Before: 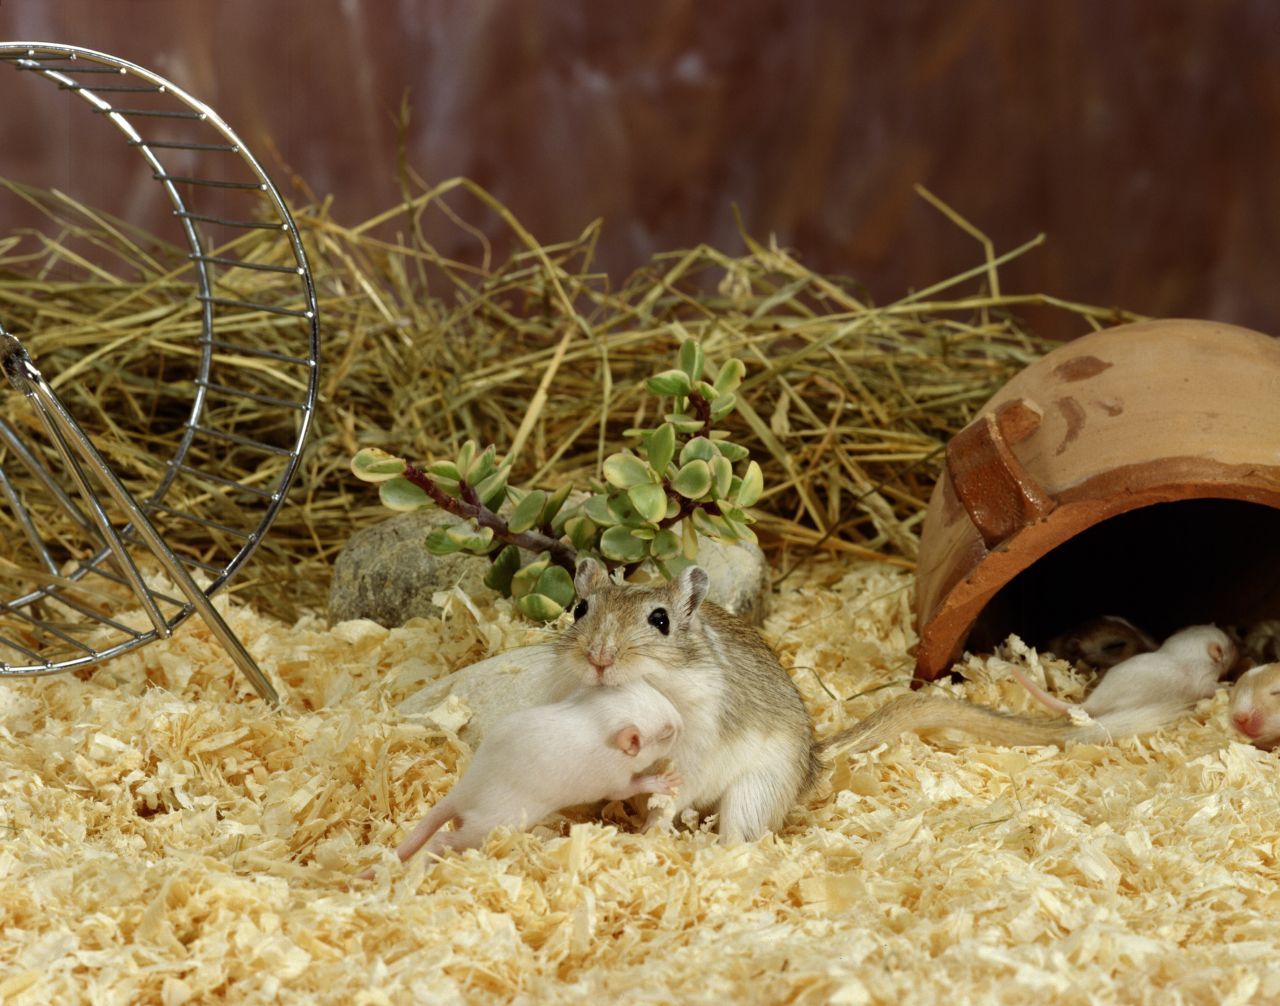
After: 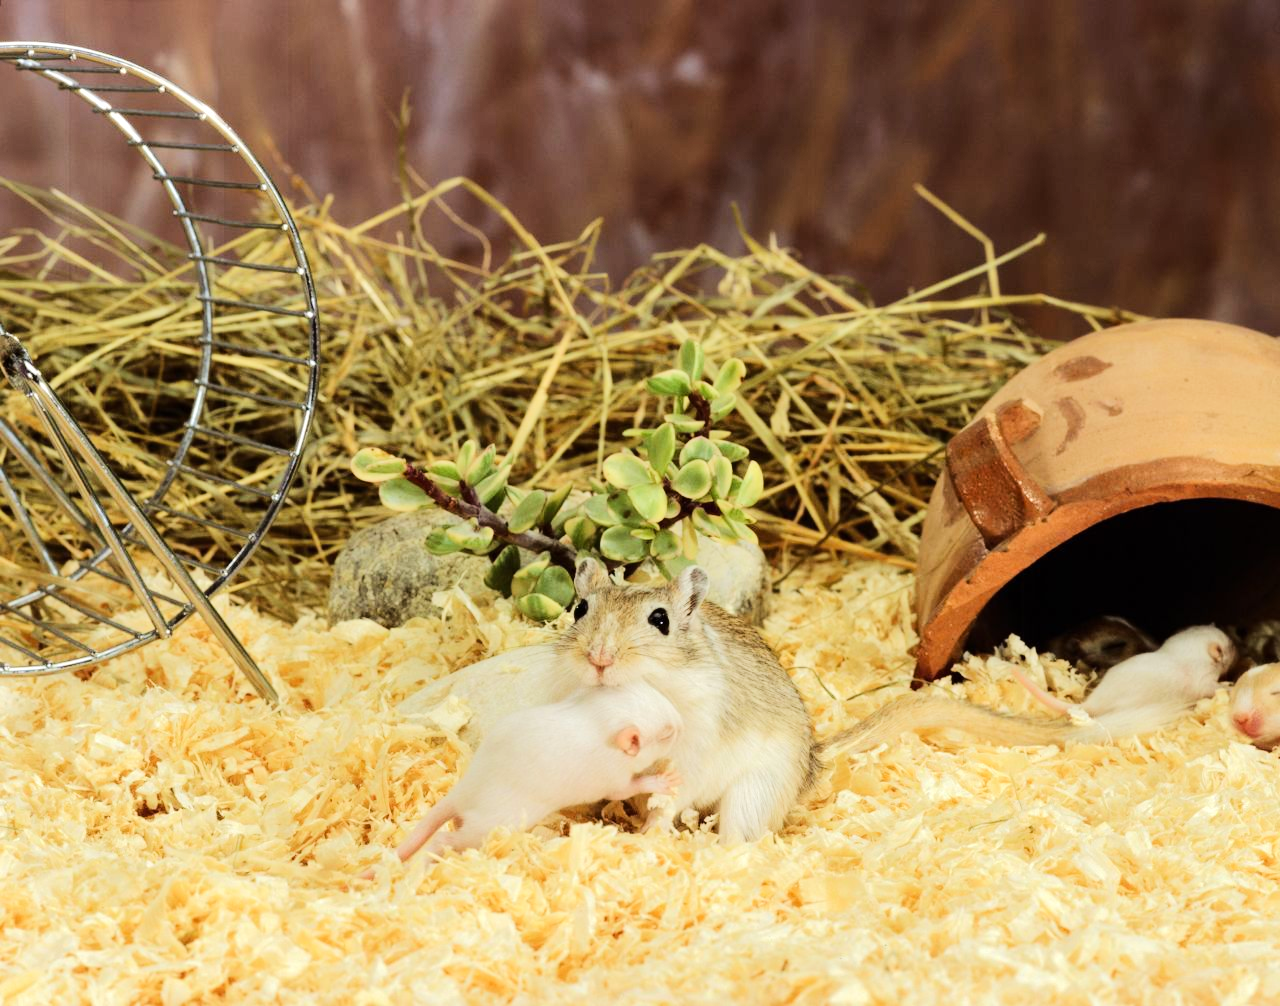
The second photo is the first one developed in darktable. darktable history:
tone equalizer: -7 EV 0.157 EV, -6 EV 0.568 EV, -5 EV 1.13 EV, -4 EV 1.31 EV, -3 EV 1.14 EV, -2 EV 0.6 EV, -1 EV 0.153 EV, edges refinement/feathering 500, mask exposure compensation -1.57 EV, preserve details no
